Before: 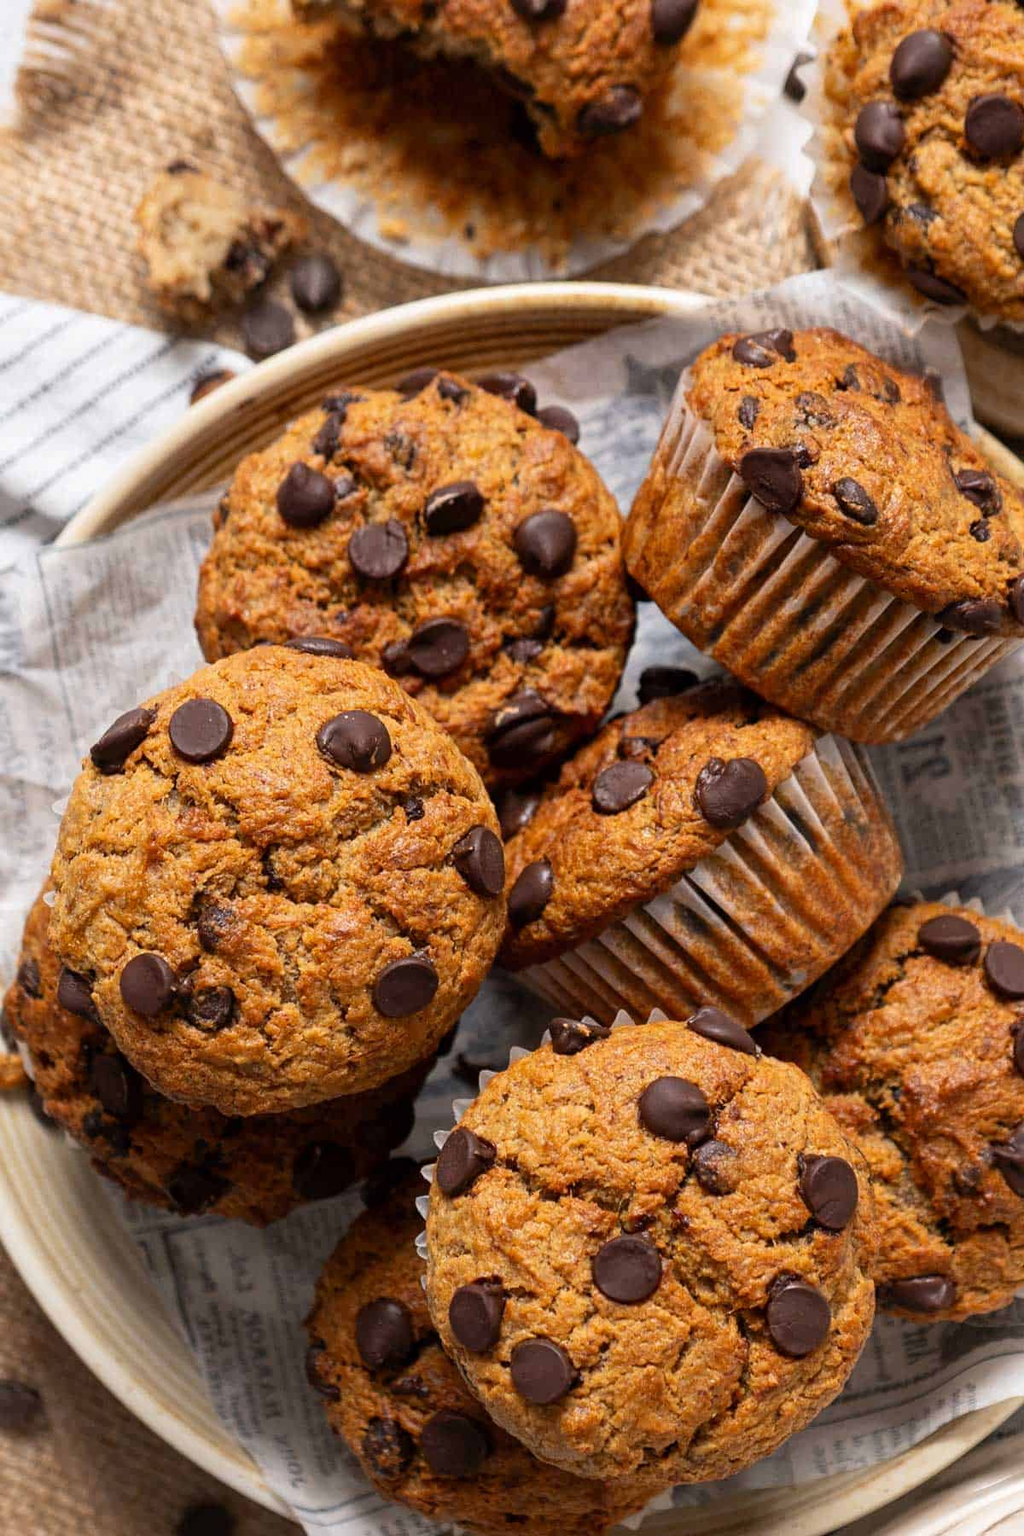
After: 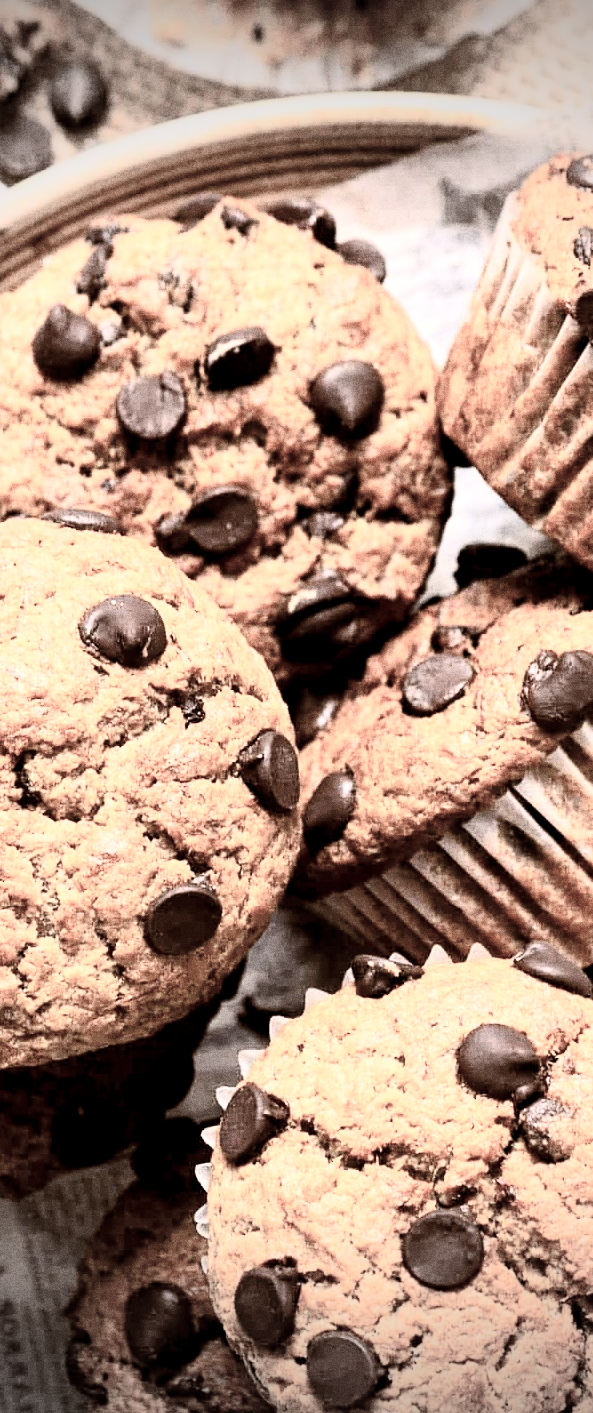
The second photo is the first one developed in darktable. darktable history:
white balance: red 0.986, blue 1.01
color balance rgb: shadows lift › luminance 1%, shadows lift › chroma 0.2%, shadows lift › hue 20°, power › luminance 1%, power › chroma 0.4%, power › hue 34°, highlights gain › luminance 0.8%, highlights gain › chroma 0.4%, highlights gain › hue 44°, global offset › chroma 0.4%, global offset › hue 34°, white fulcrum 0.08 EV, linear chroma grading › shadows -7%, linear chroma grading › highlights -7%, linear chroma grading › global chroma -10%, linear chroma grading › mid-tones -8%, perceptual saturation grading › global saturation -28%, perceptual saturation grading › highlights -20%, perceptual saturation grading › mid-tones -24%, perceptual saturation grading › shadows -24%, perceptual brilliance grading › global brilliance -1%, perceptual brilliance grading › highlights -1%, perceptual brilliance grading › mid-tones -1%, perceptual brilliance grading › shadows -1%, global vibrance -17%, contrast -6%
crop and rotate: angle 0.02°, left 24.353%, top 13.219%, right 26.156%, bottom 8.224%
vignetting: fall-off start 75%, brightness -0.692, width/height ratio 1.084
levels: levels [0.026, 0.507, 0.987]
rgb curve: curves: ch0 [(0, 0) (0.21, 0.15) (0.24, 0.21) (0.5, 0.75) (0.75, 0.96) (0.89, 0.99) (1, 1)]; ch1 [(0, 0.02) (0.21, 0.13) (0.25, 0.2) (0.5, 0.67) (0.75, 0.9) (0.89, 0.97) (1, 1)]; ch2 [(0, 0.02) (0.21, 0.13) (0.25, 0.2) (0.5, 0.67) (0.75, 0.9) (0.89, 0.97) (1, 1)], compensate middle gray true
exposure: black level correction 0.001, exposure 0.5 EV, compensate exposure bias true, compensate highlight preservation false
grain: coarseness 0.09 ISO, strength 40%
